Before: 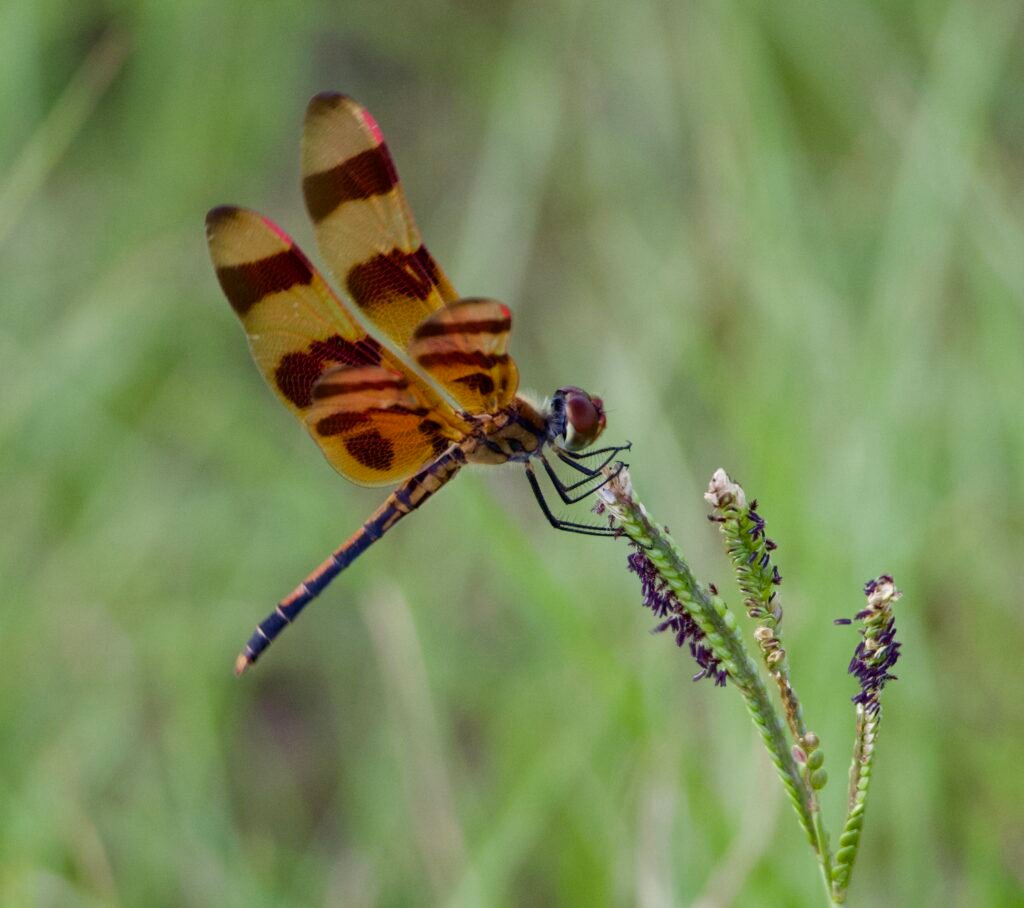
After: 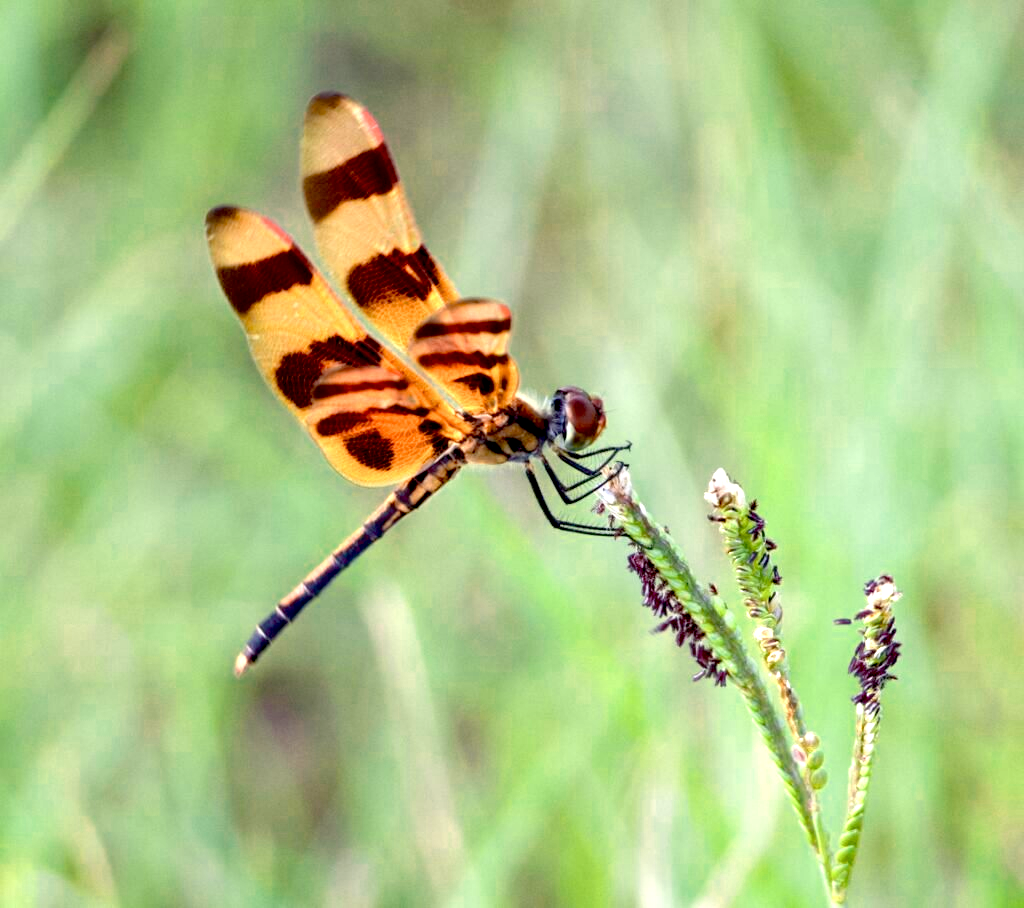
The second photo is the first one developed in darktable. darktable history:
exposure: black level correction 0.01, exposure 1 EV, compensate highlight preservation false
color zones: curves: ch0 [(0.018, 0.548) (0.224, 0.64) (0.425, 0.447) (0.675, 0.575) (0.732, 0.579)]; ch1 [(0.066, 0.487) (0.25, 0.5) (0.404, 0.43) (0.75, 0.421) (0.956, 0.421)]; ch2 [(0.044, 0.561) (0.215, 0.465) (0.399, 0.544) (0.465, 0.548) (0.614, 0.447) (0.724, 0.43) (0.882, 0.623) (0.956, 0.632)]
